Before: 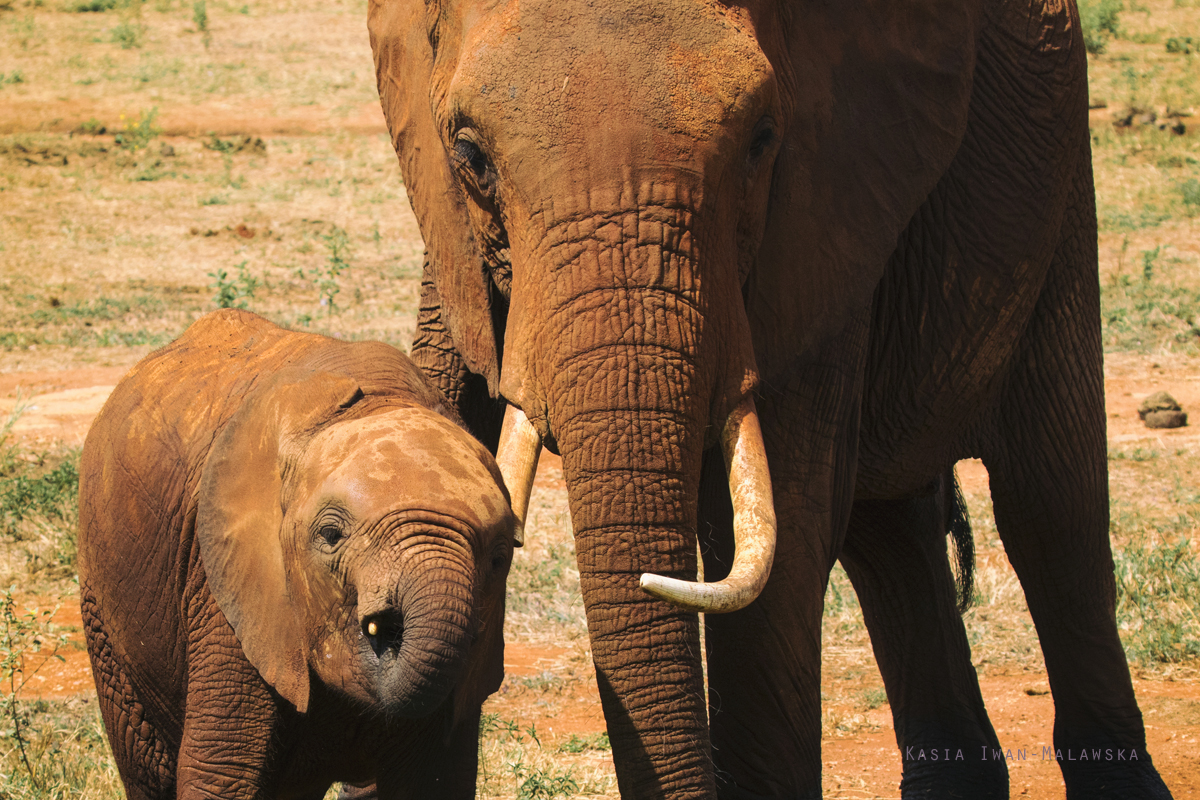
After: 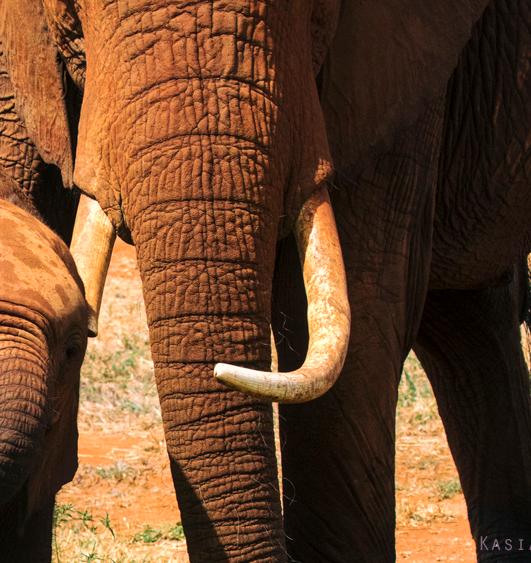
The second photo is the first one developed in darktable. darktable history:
crop: left 35.535%, top 26.267%, right 20.15%, bottom 3.349%
local contrast: highlights 106%, shadows 100%, detail 120%, midtone range 0.2
exposure: compensate highlight preservation false
